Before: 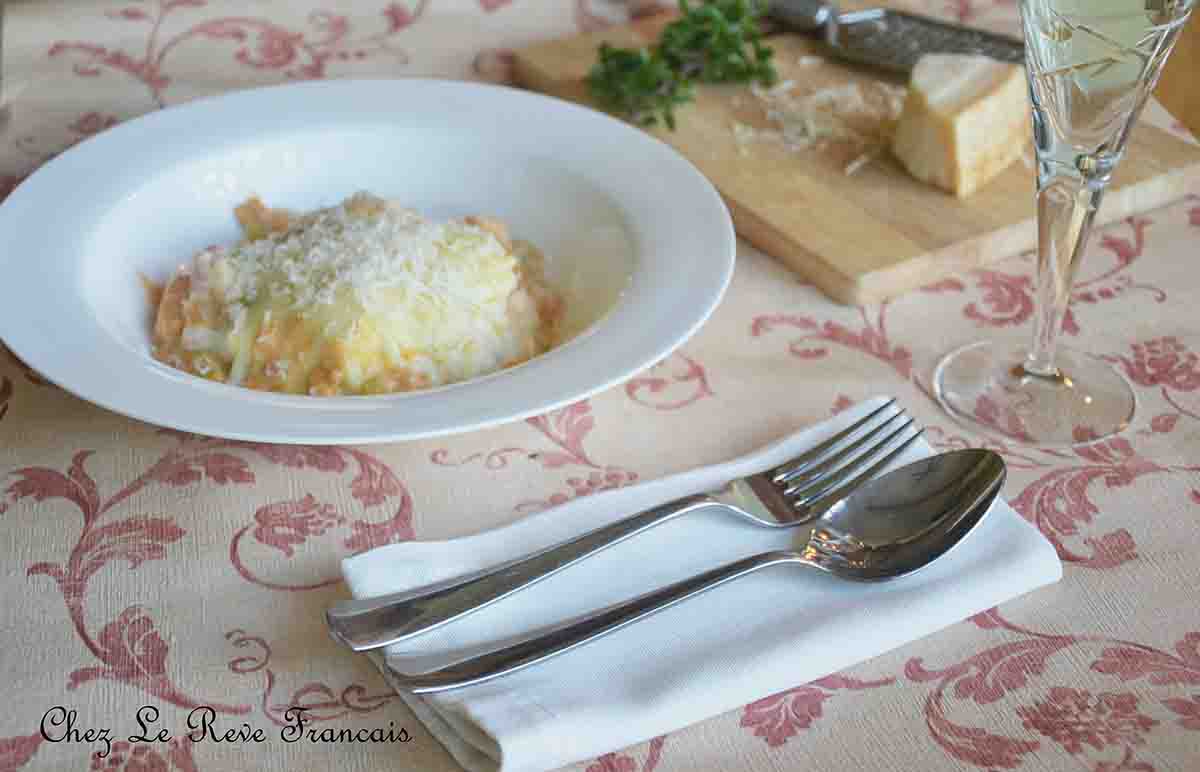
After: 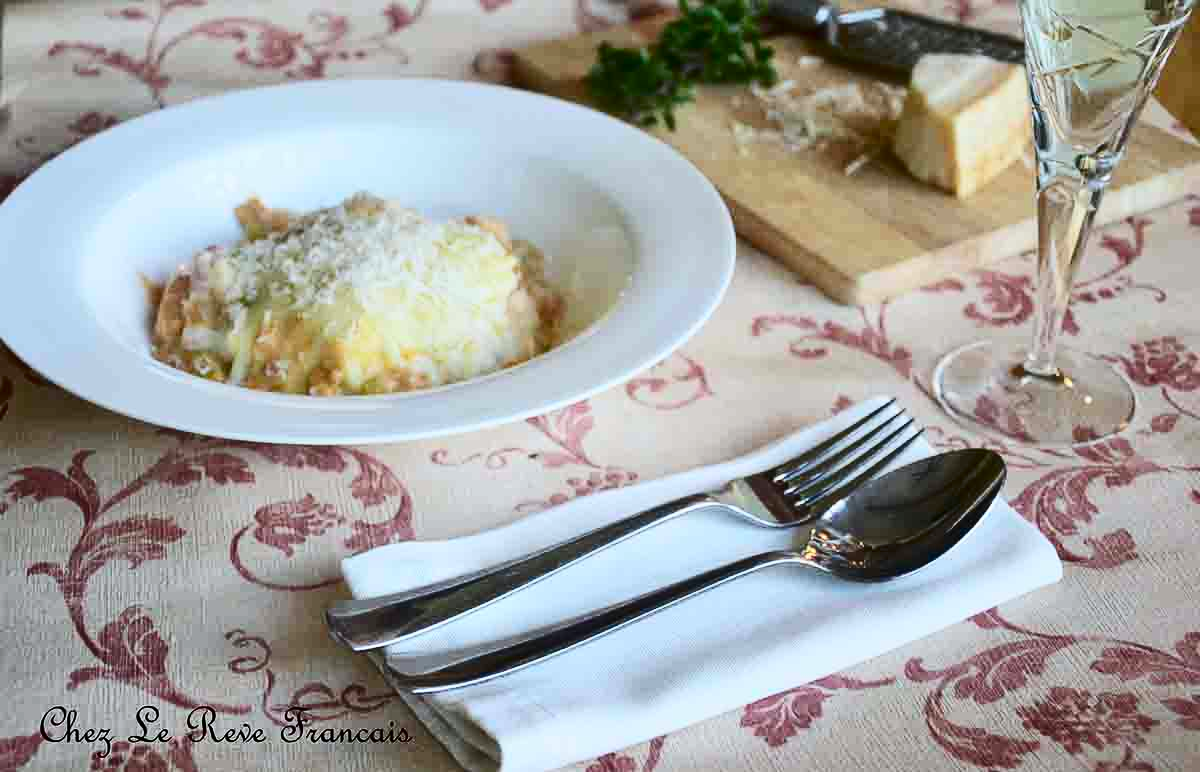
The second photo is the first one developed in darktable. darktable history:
exposure: exposure -0.064 EV, compensate highlight preservation false
contrast brightness saturation: contrast 0.32, brightness -0.08, saturation 0.17
white balance: red 0.982, blue 1.018
